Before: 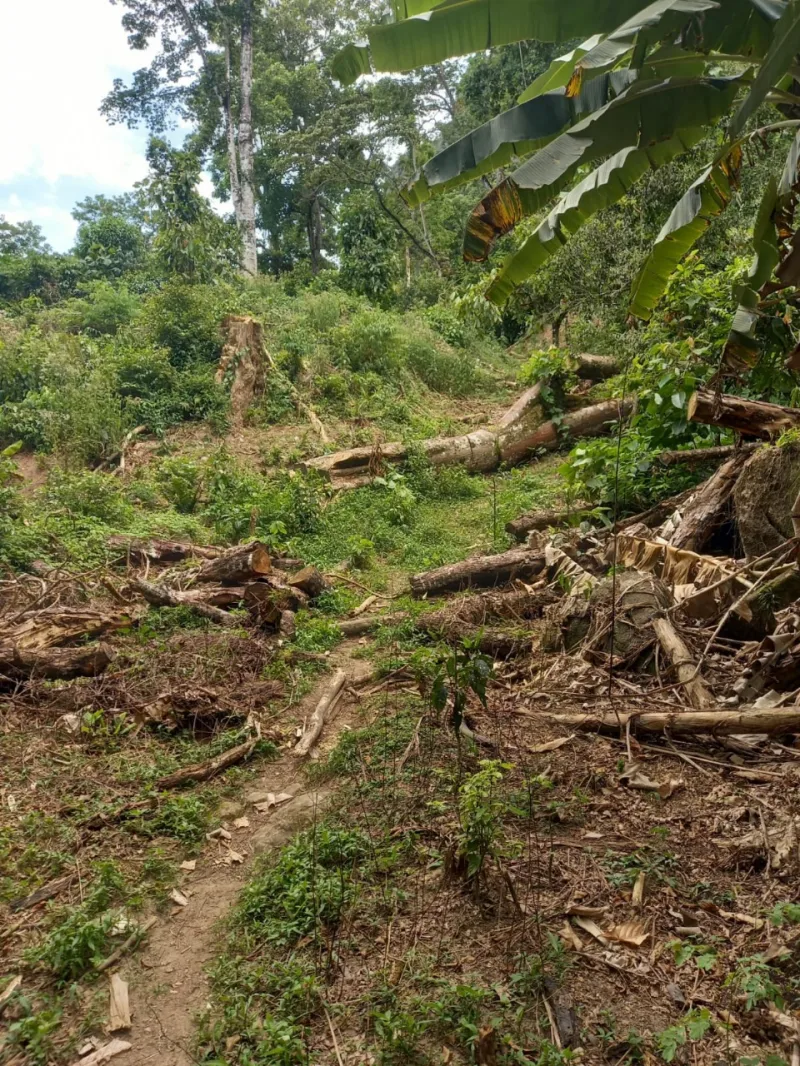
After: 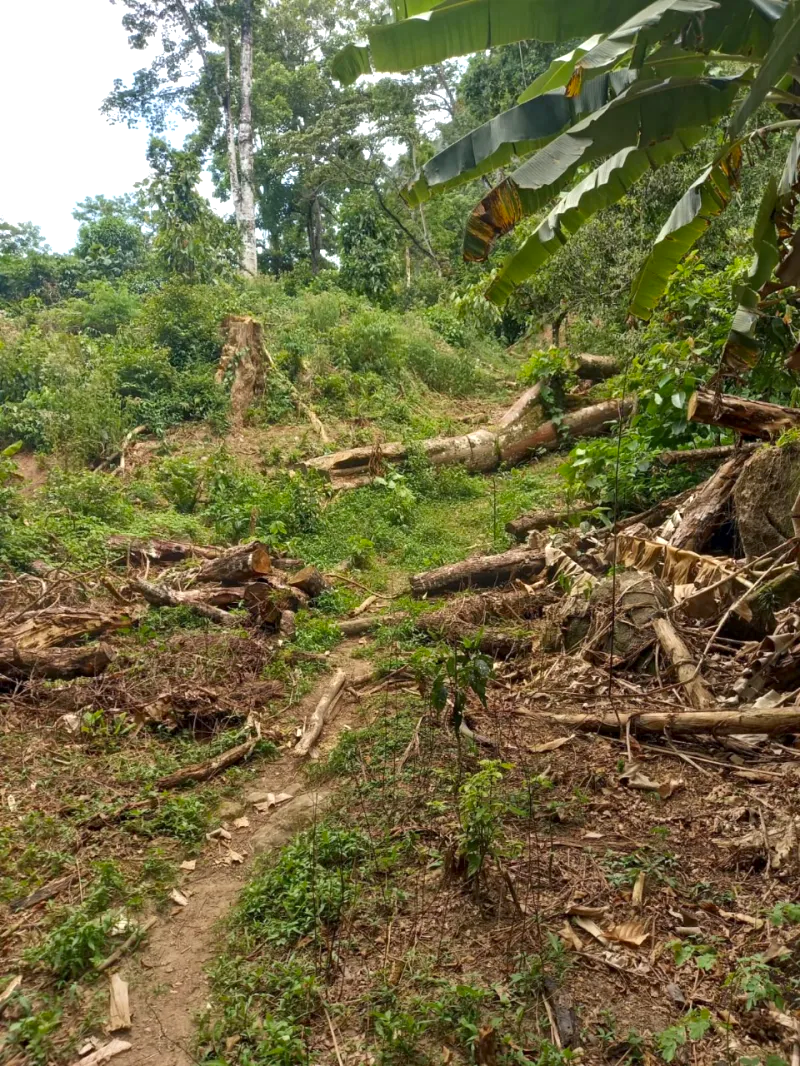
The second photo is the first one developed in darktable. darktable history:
contrast equalizer: octaves 7, y [[0.5, 0.5, 0.544, 0.569, 0.5, 0.5], [0.5 ×6], [0.5 ×6], [0 ×6], [0 ×6]], mix 0.312
color zones: curves: ch0 [(0.27, 0.396) (0.563, 0.504) (0.75, 0.5) (0.787, 0.307)]
exposure: exposure 0.608 EV, compensate exposure bias true, compensate highlight preservation false
